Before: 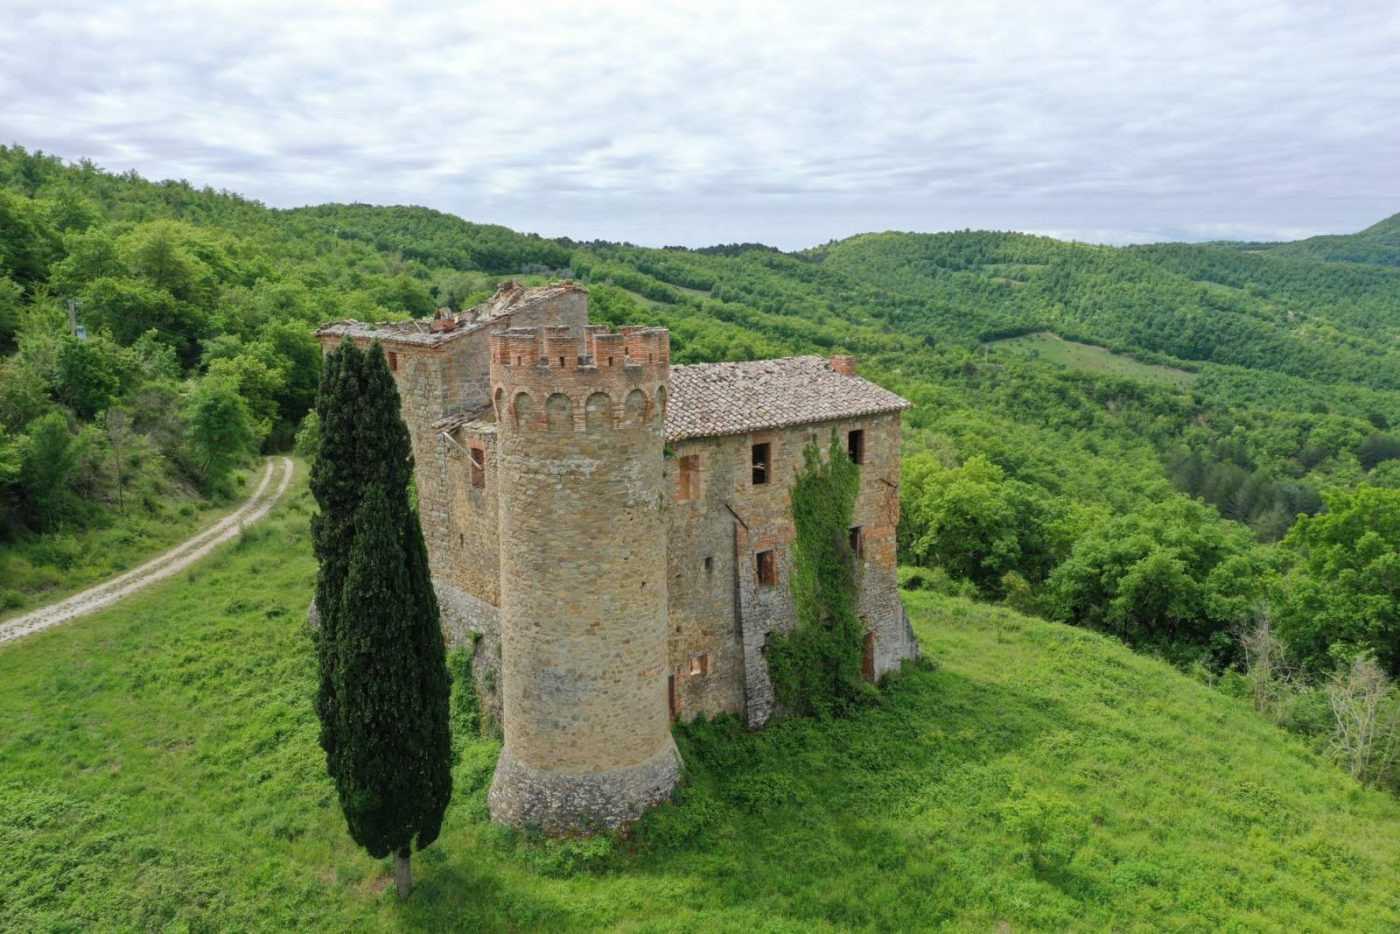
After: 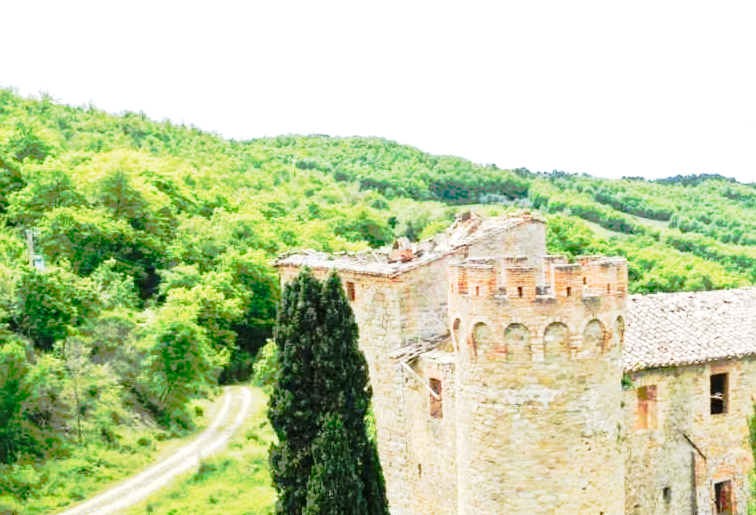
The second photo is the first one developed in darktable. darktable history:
exposure: black level correction 0, exposure 1.46 EV, compensate highlight preservation false
crop and rotate: left 3.023%, top 7.535%, right 42.915%, bottom 37.259%
tone curve: curves: ch0 [(0, 0) (0.081, 0.033) (0.192, 0.124) (0.283, 0.238) (0.407, 0.476) (0.495, 0.521) (0.661, 0.756) (0.788, 0.87) (1, 0.951)]; ch1 [(0, 0) (0.161, 0.092) (0.35, 0.33) (0.392, 0.392) (0.427, 0.426) (0.479, 0.472) (0.505, 0.497) (0.521, 0.524) (0.567, 0.56) (0.583, 0.592) (0.625, 0.627) (0.678, 0.733) (1, 1)]; ch2 [(0, 0) (0.346, 0.362) (0.404, 0.427) (0.502, 0.499) (0.531, 0.523) (0.544, 0.561) (0.58, 0.59) (0.629, 0.642) (0.717, 0.678) (1, 1)], preserve colors none
